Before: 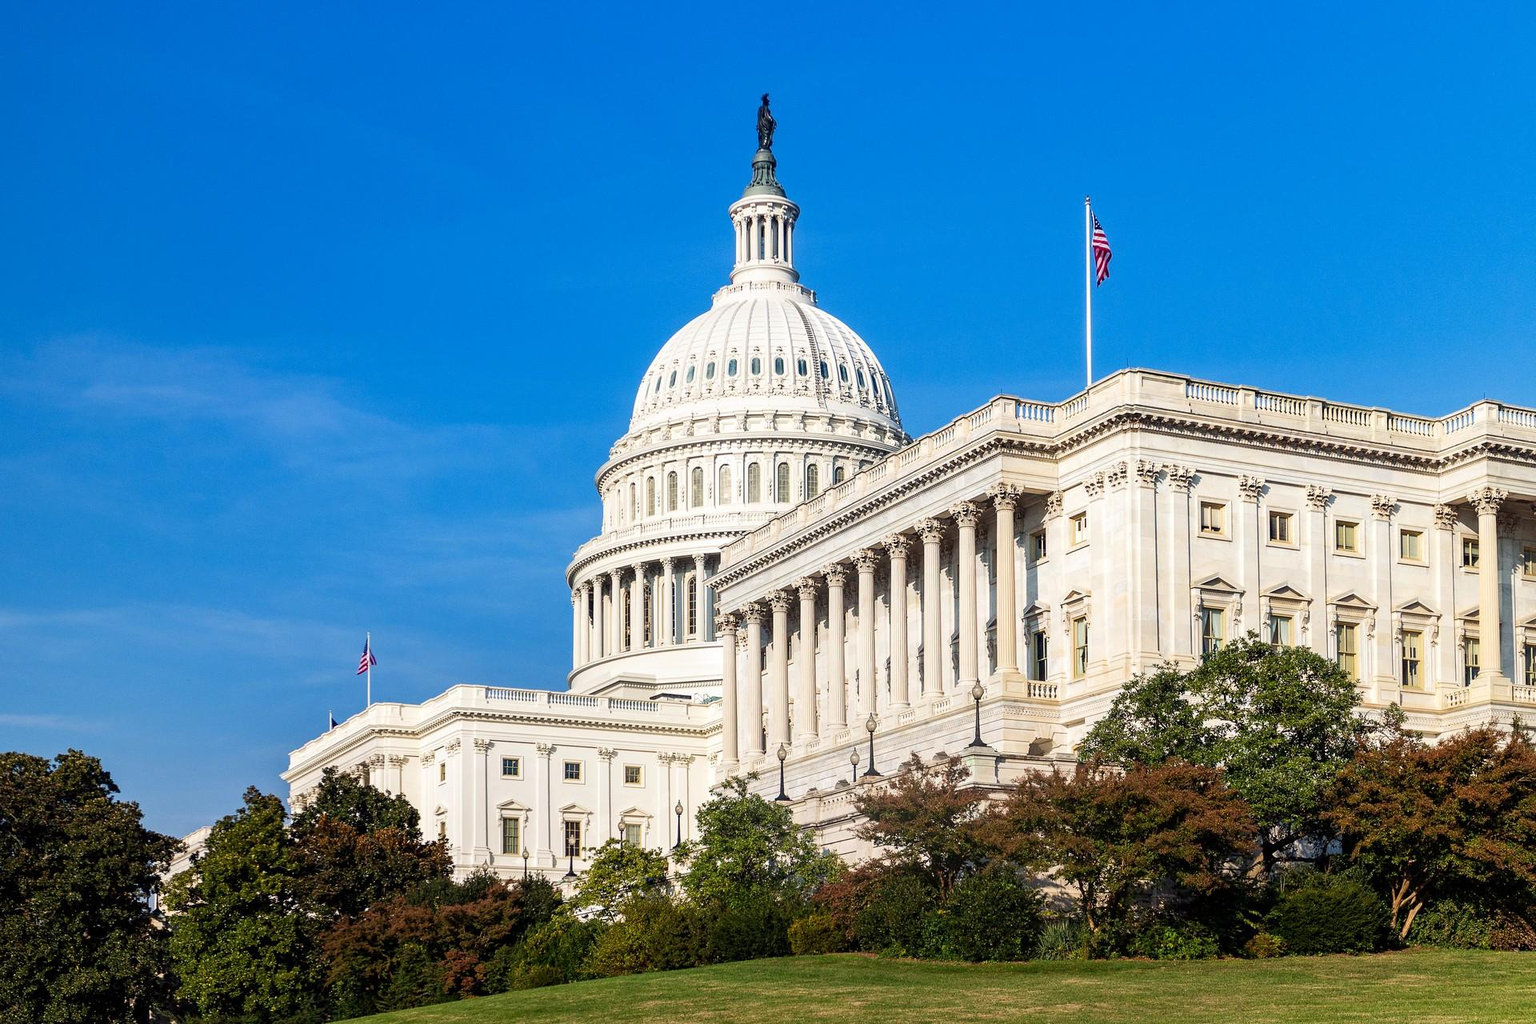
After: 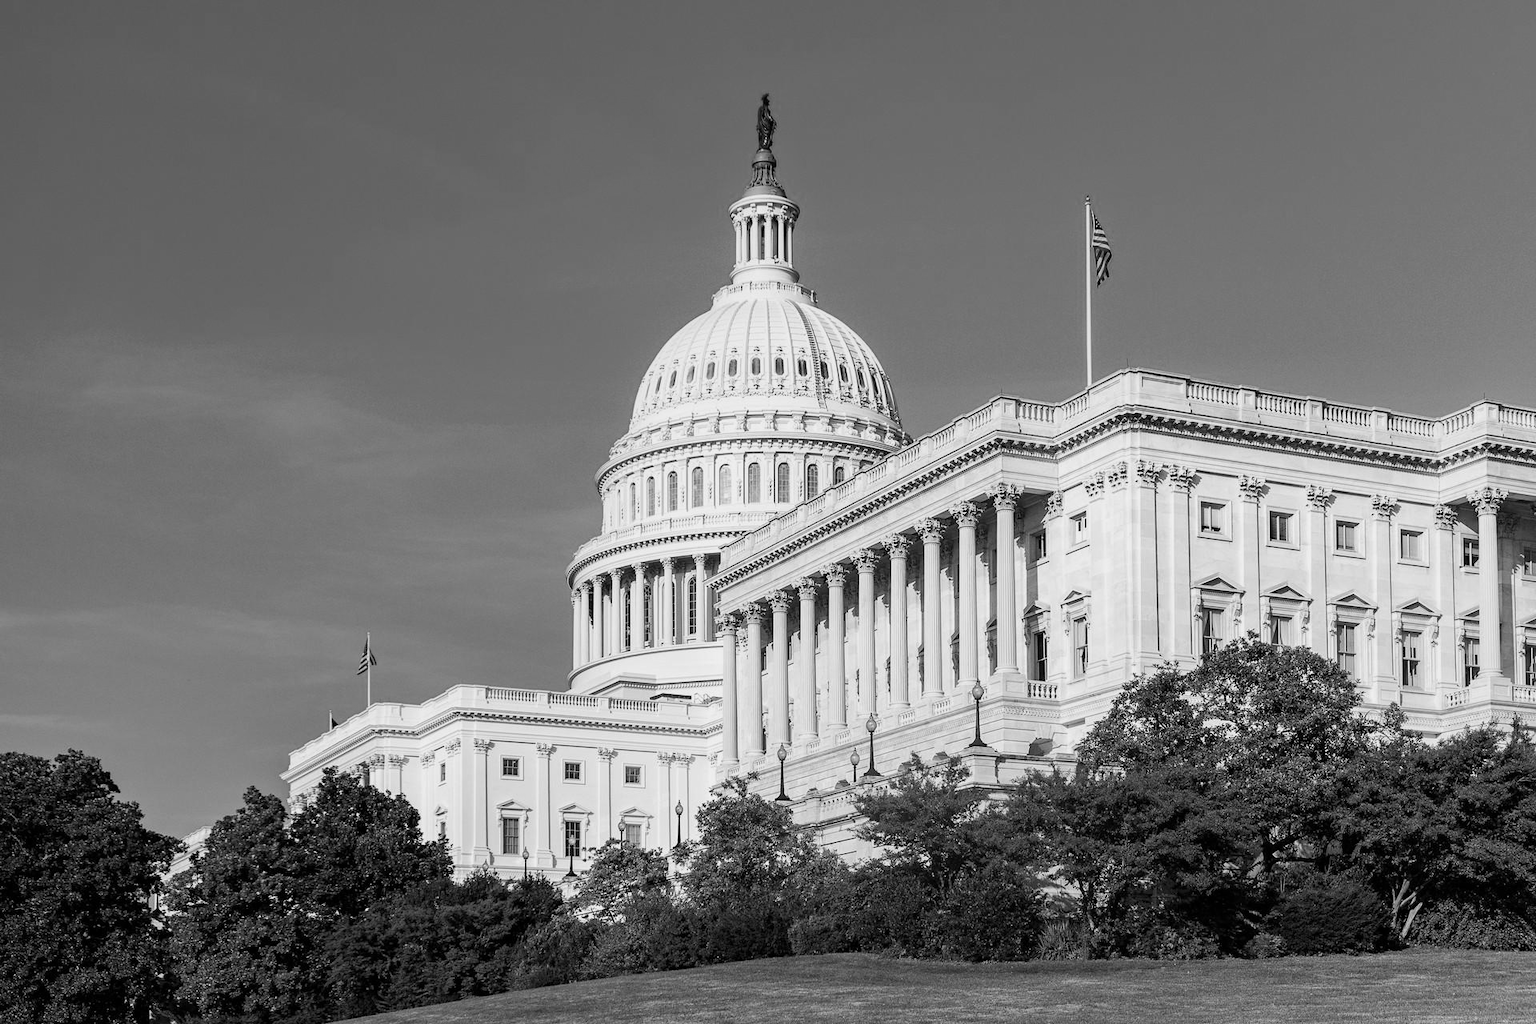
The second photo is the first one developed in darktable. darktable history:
monochrome: a -74.22, b 78.2
white balance: red 1.004, blue 1.024
